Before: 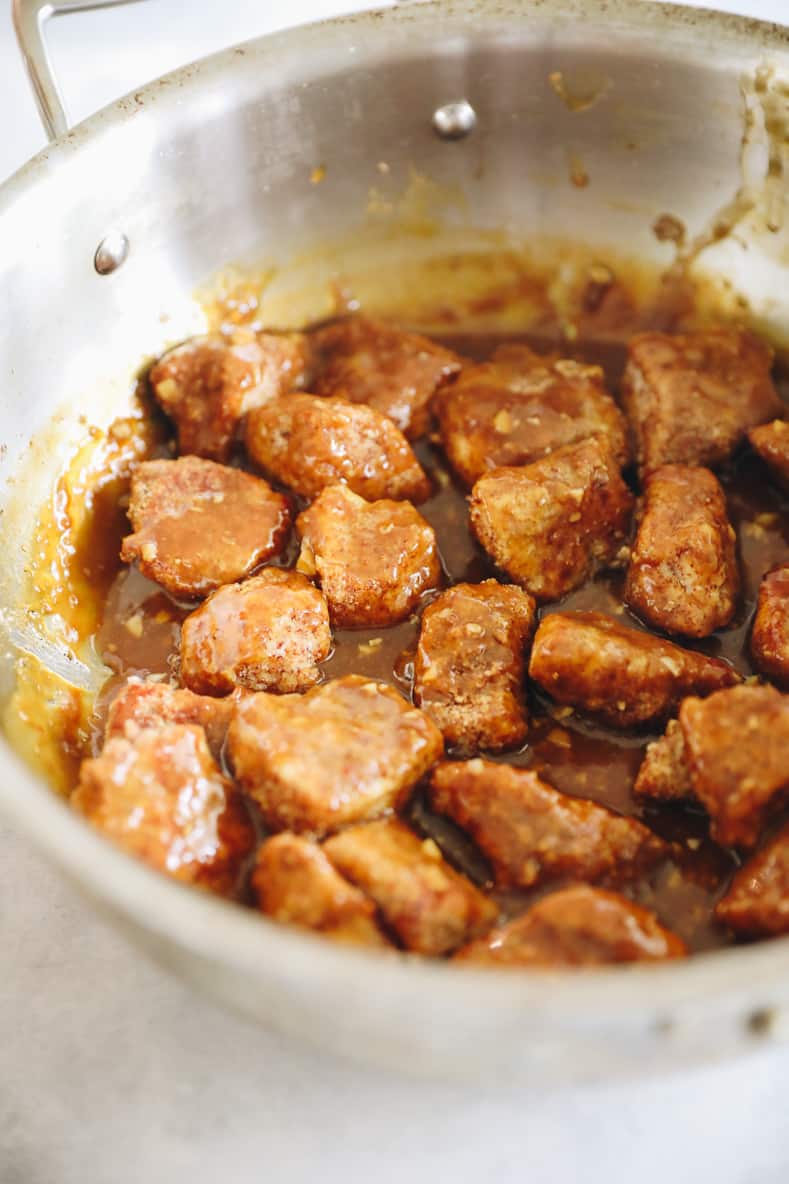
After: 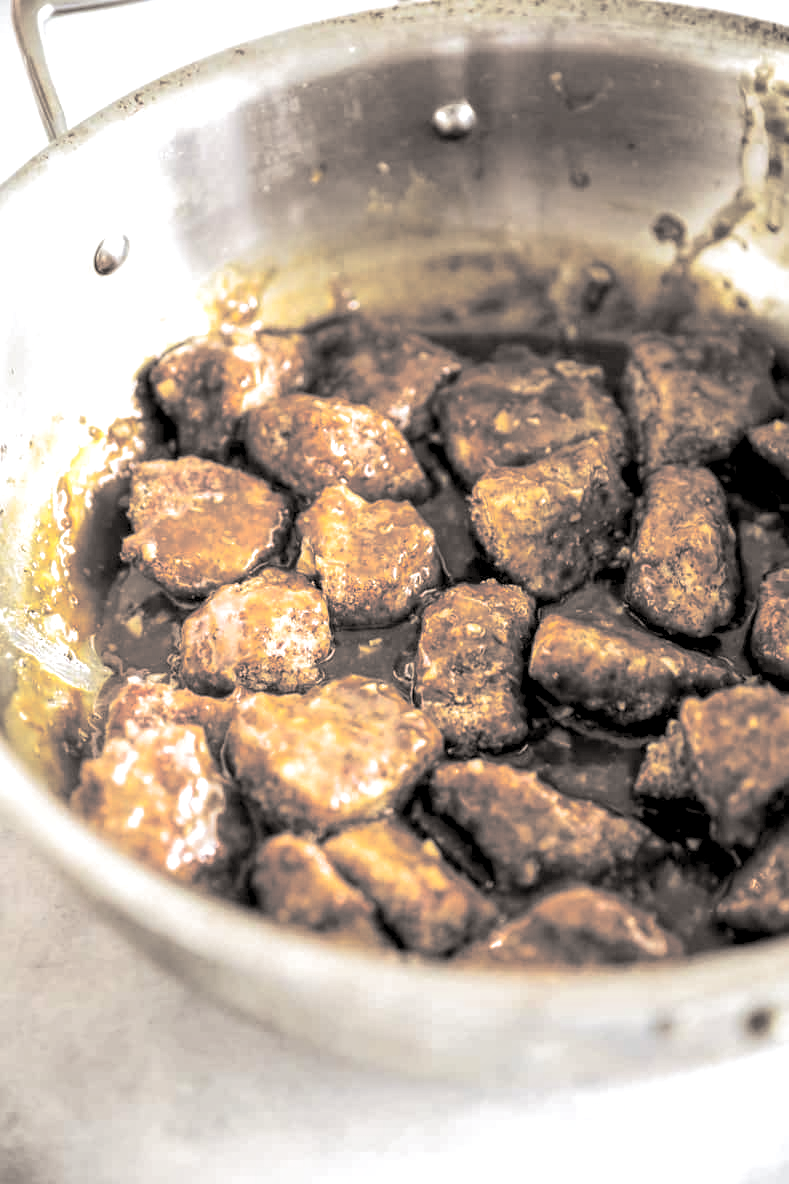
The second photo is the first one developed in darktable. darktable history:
rgb levels: levels [[0.01, 0.419, 0.839], [0, 0.5, 1], [0, 0.5, 1]]
local contrast: highlights 100%, shadows 100%, detail 200%, midtone range 0.2
split-toning: shadows › hue 26°, shadows › saturation 0.09, highlights › hue 40°, highlights › saturation 0.18, balance -63, compress 0%
